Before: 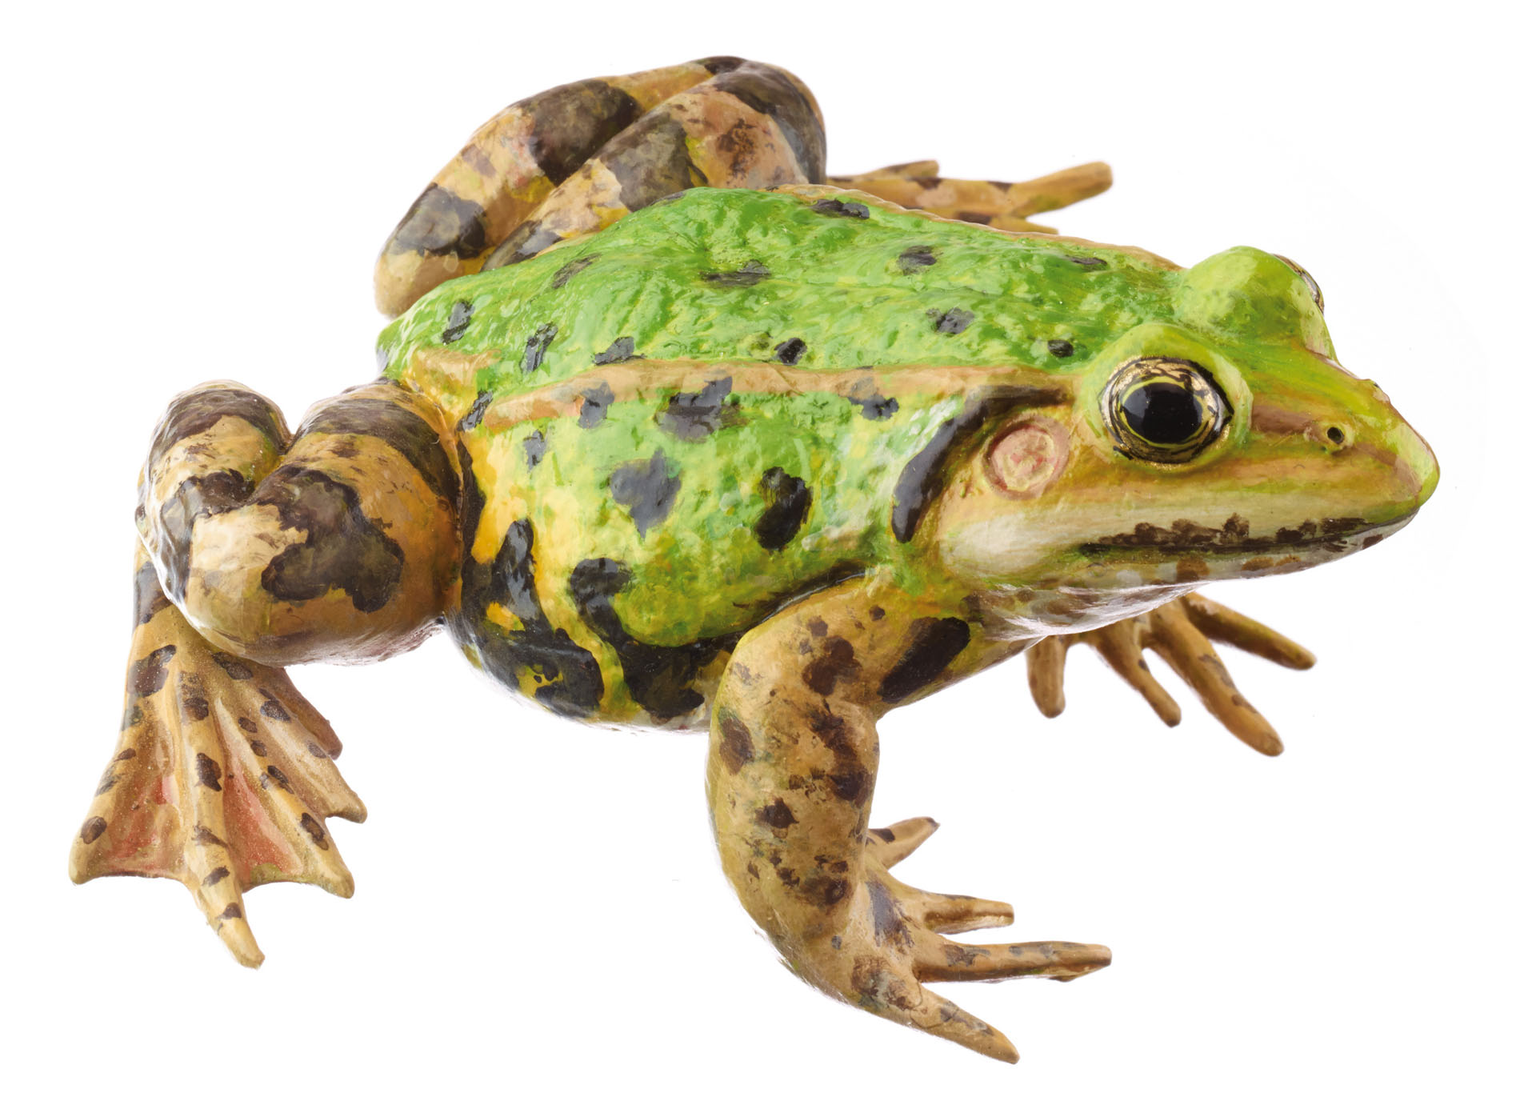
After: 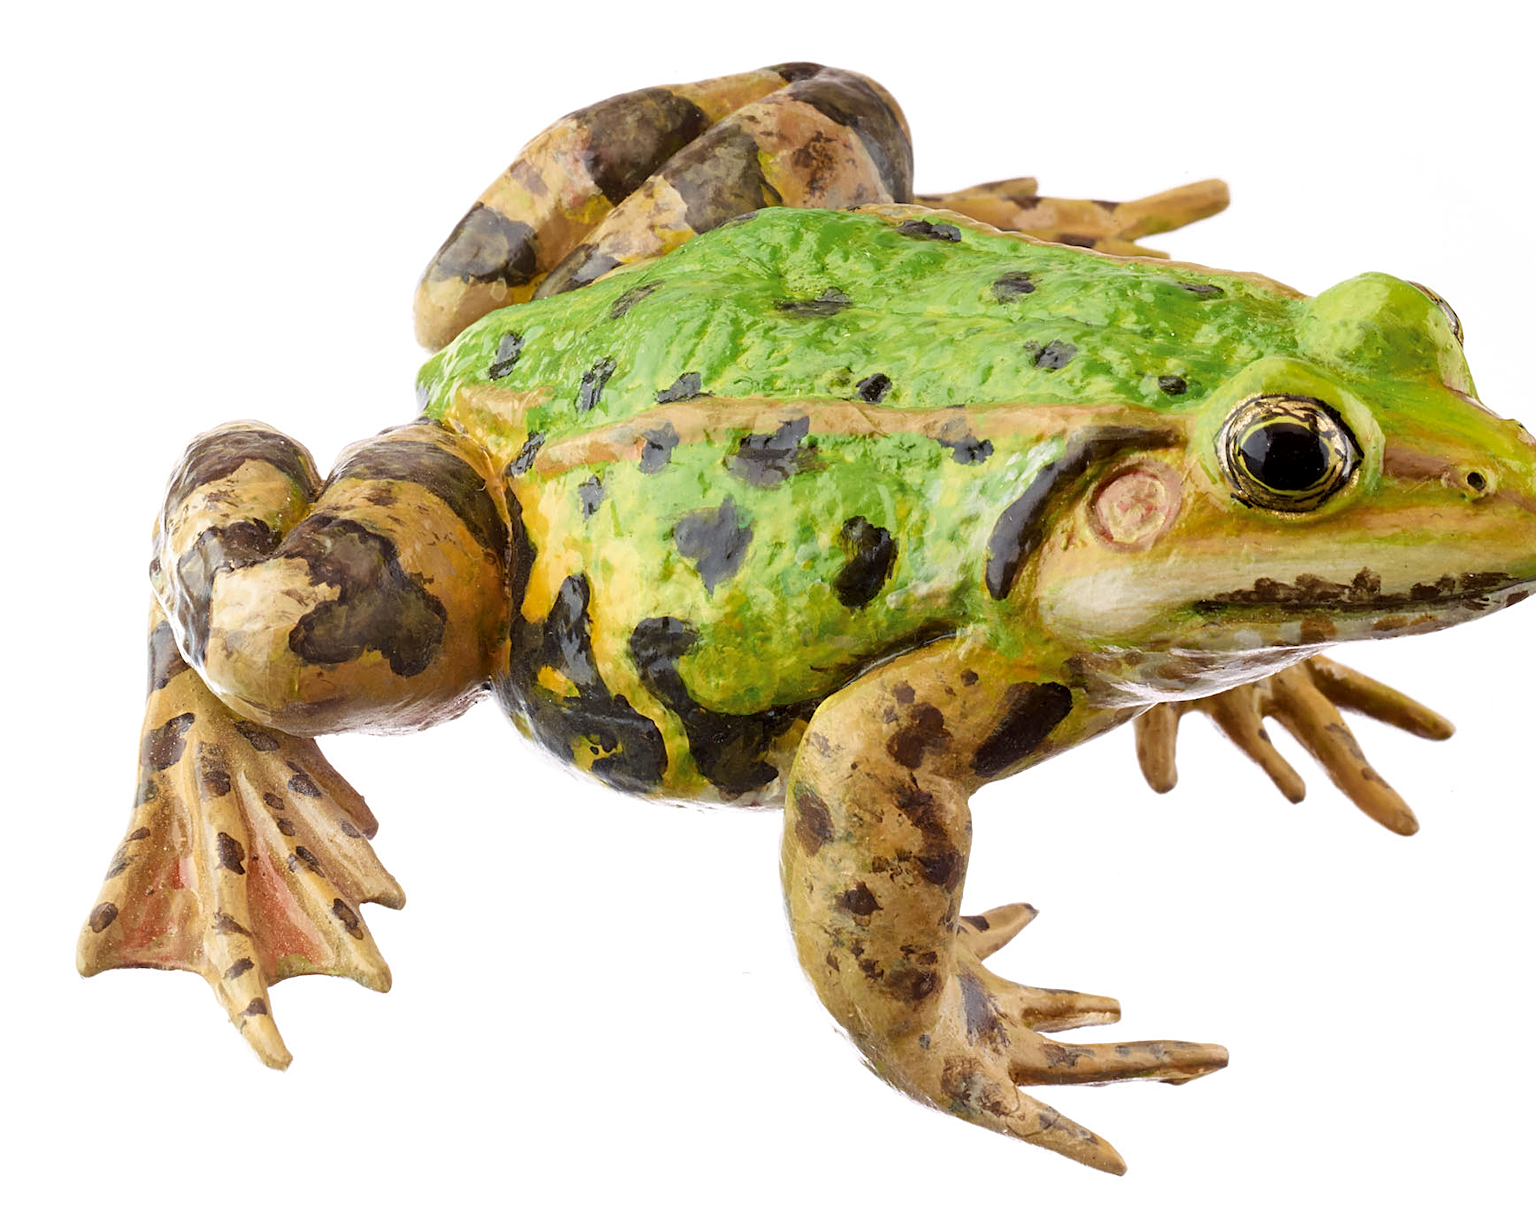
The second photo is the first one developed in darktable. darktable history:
exposure: black level correction 0.007, compensate highlight preservation false
crop: right 9.509%, bottom 0.031%
sharpen: on, module defaults
